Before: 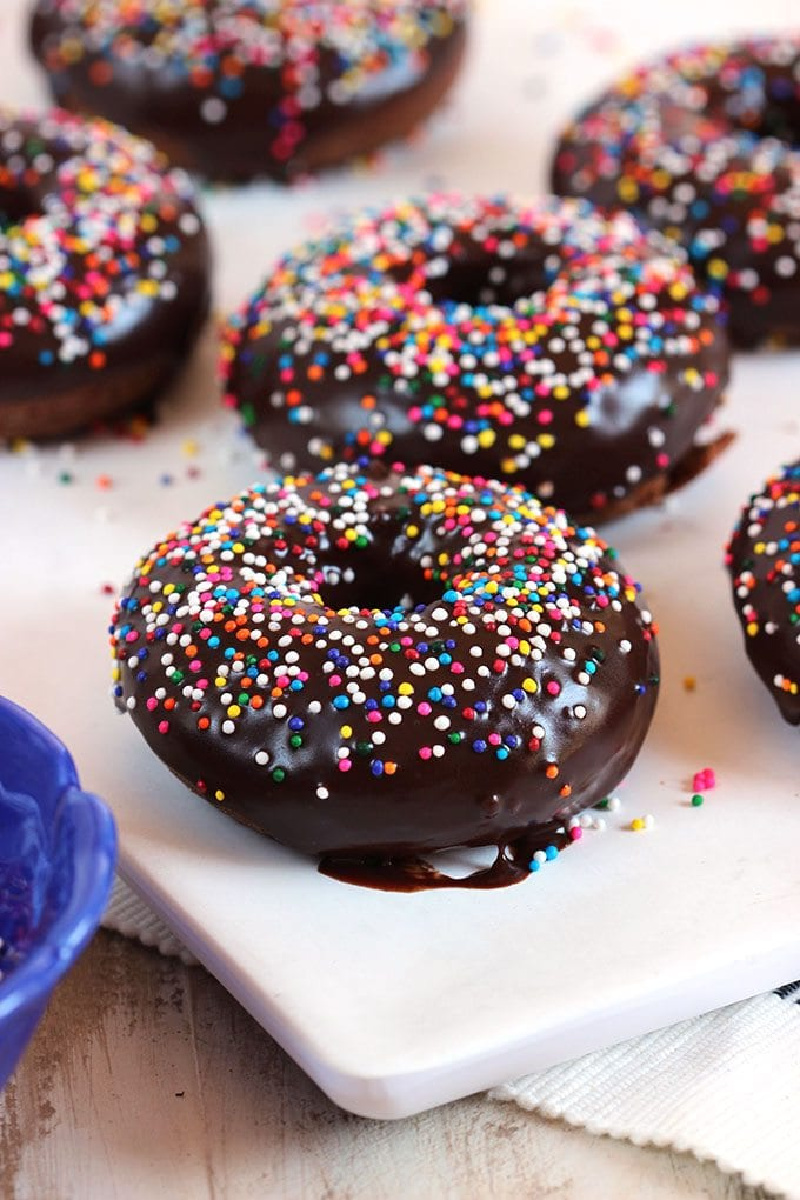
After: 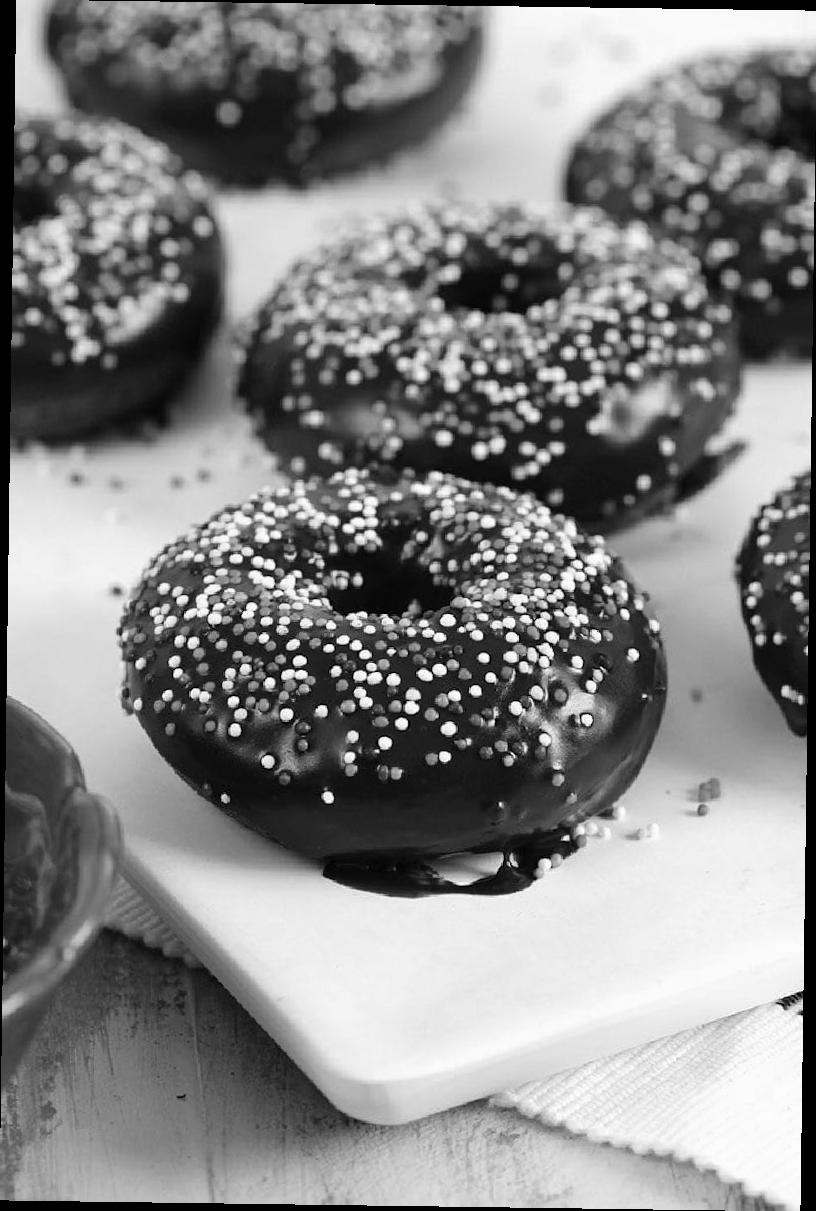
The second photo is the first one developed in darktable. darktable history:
monochrome: on, module defaults
white balance: red 0.931, blue 1.11
rotate and perspective: rotation 0.8°, automatic cropping off
color calibration: illuminant as shot in camera, x 0.37, y 0.382, temperature 4313.32 K
